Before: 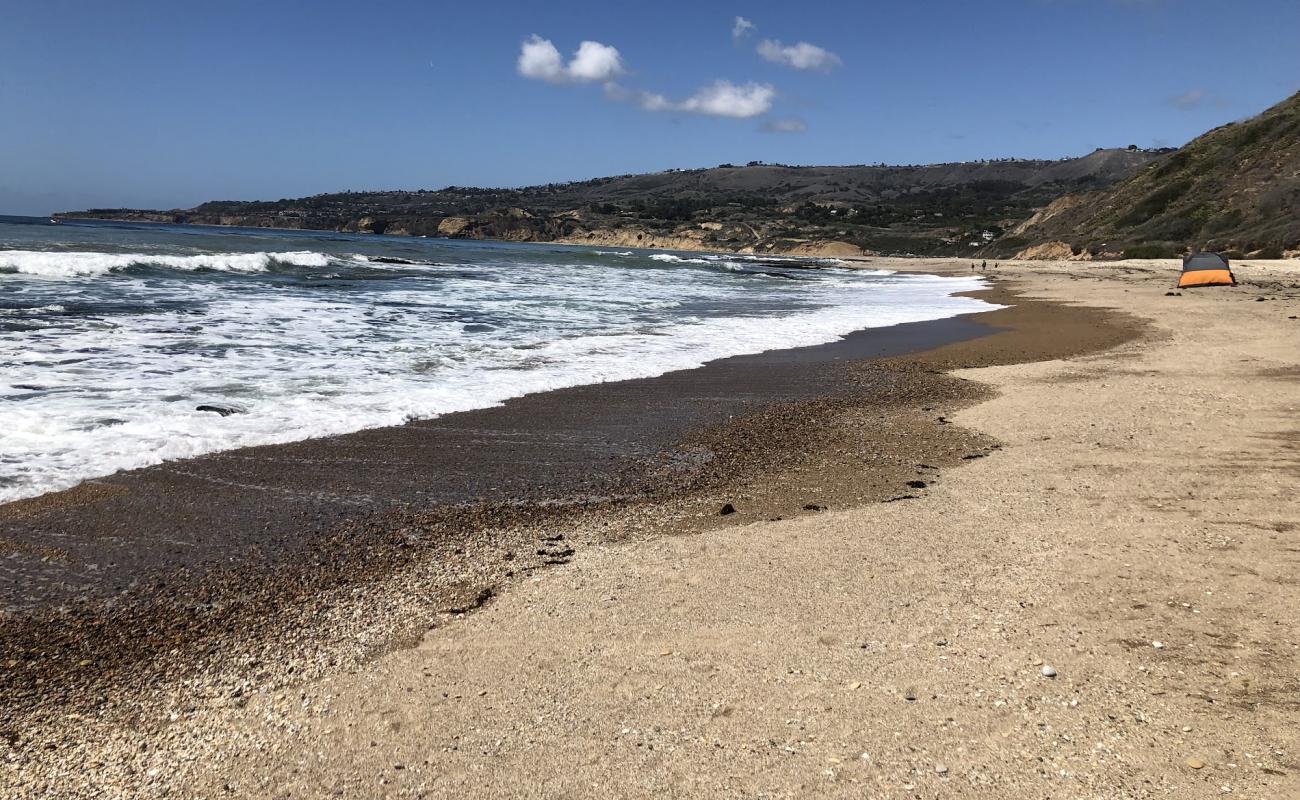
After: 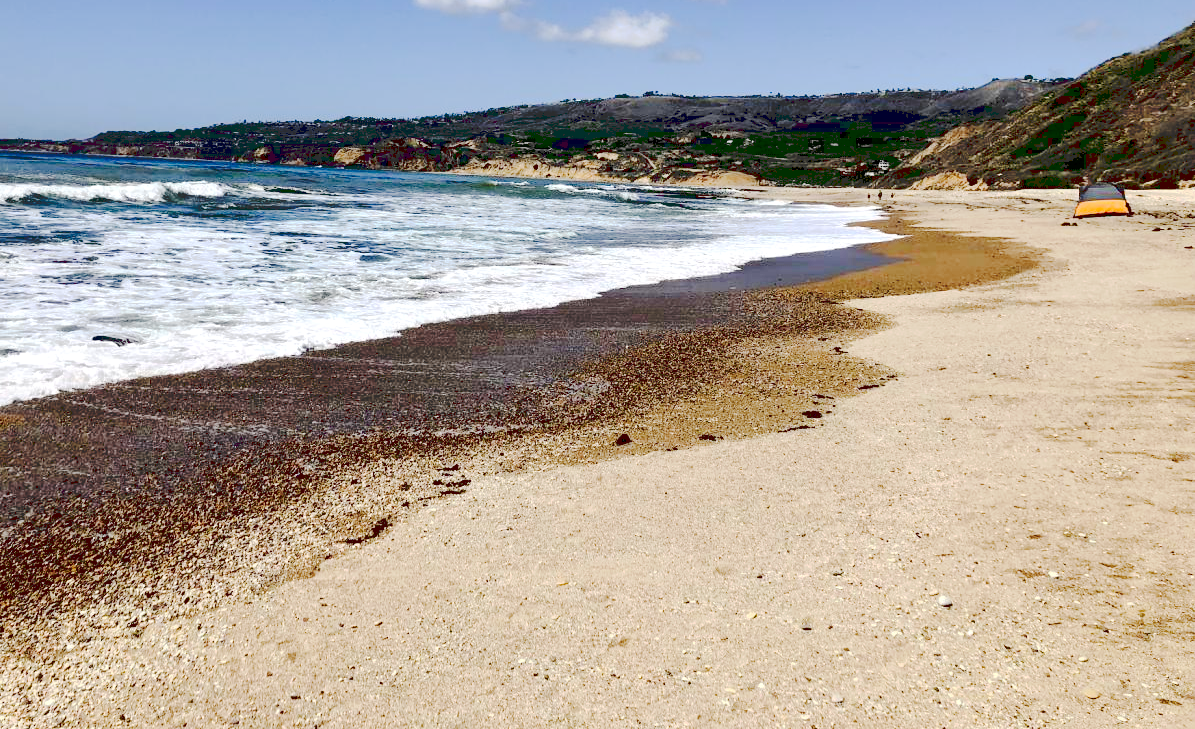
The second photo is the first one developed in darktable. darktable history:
contrast brightness saturation: brightness 0.088, saturation 0.192
exposure: black level correction 0.024, exposure 0.18 EV, compensate highlight preservation false
tone curve: curves: ch0 [(0, 0) (0.003, 0.169) (0.011, 0.169) (0.025, 0.169) (0.044, 0.173) (0.069, 0.178) (0.1, 0.183) (0.136, 0.185) (0.177, 0.197) (0.224, 0.227) (0.277, 0.292) (0.335, 0.391) (0.399, 0.491) (0.468, 0.592) (0.543, 0.672) (0.623, 0.734) (0.709, 0.785) (0.801, 0.844) (0.898, 0.893) (1, 1)], preserve colors none
crop and rotate: left 8.034%, top 8.783%
